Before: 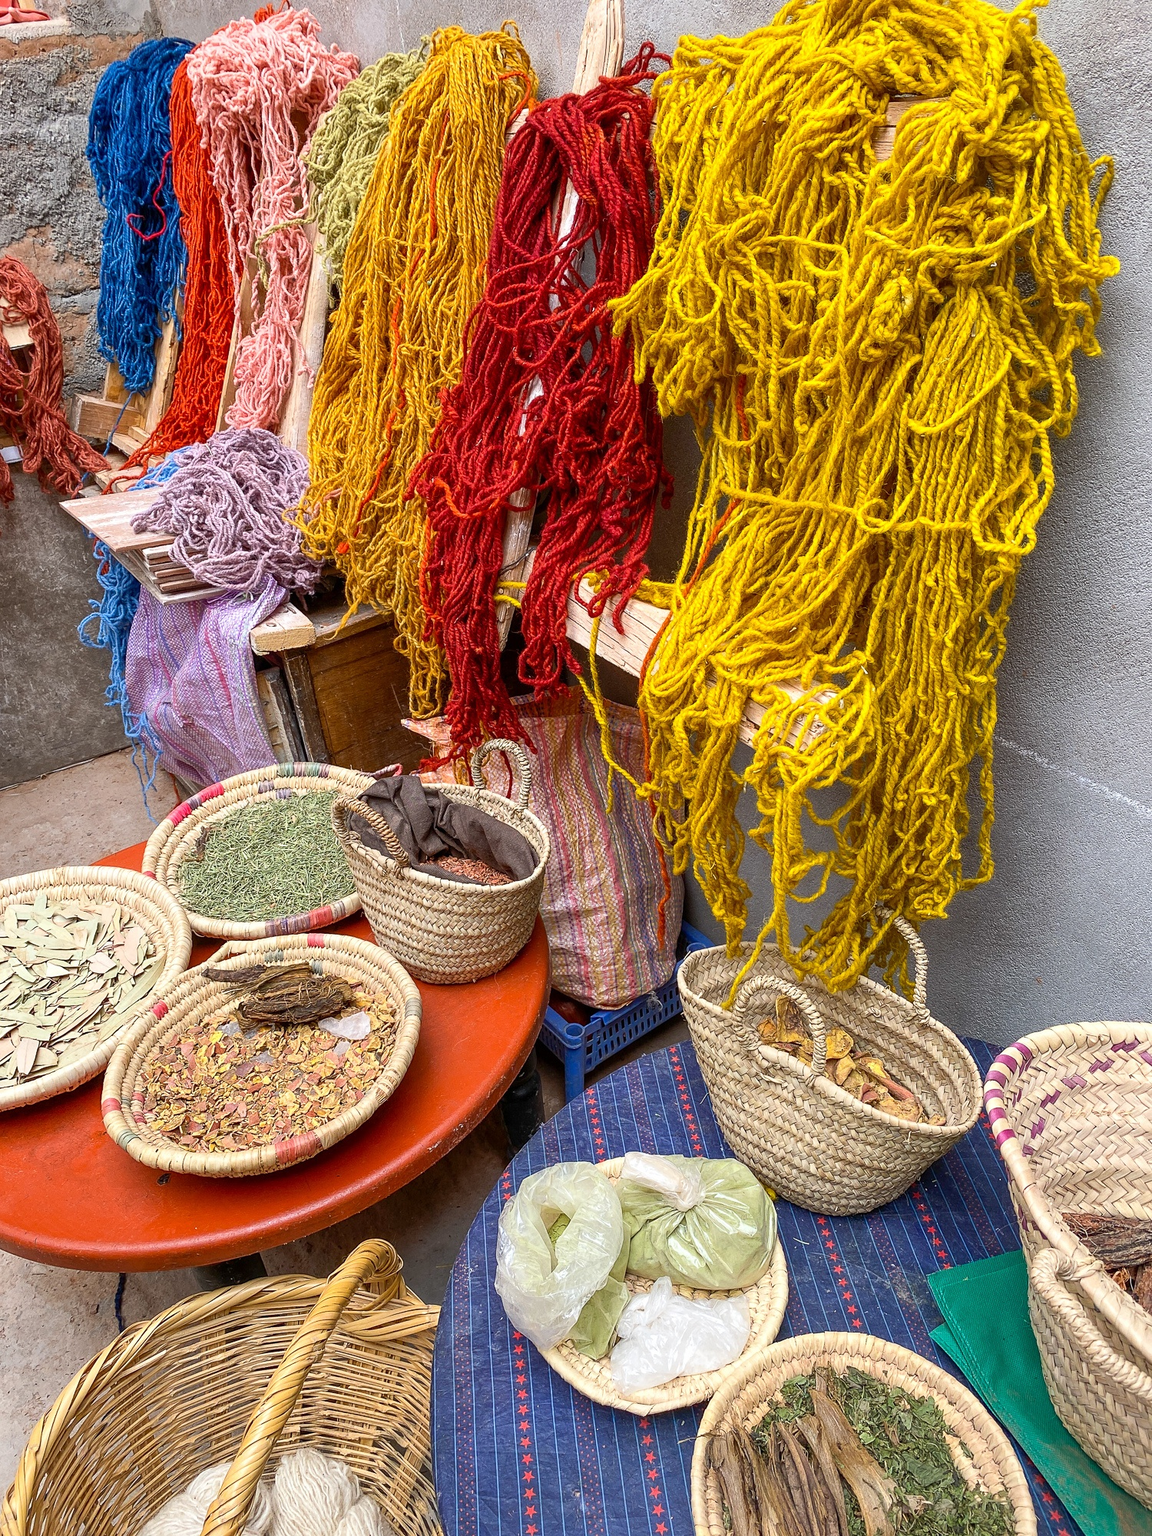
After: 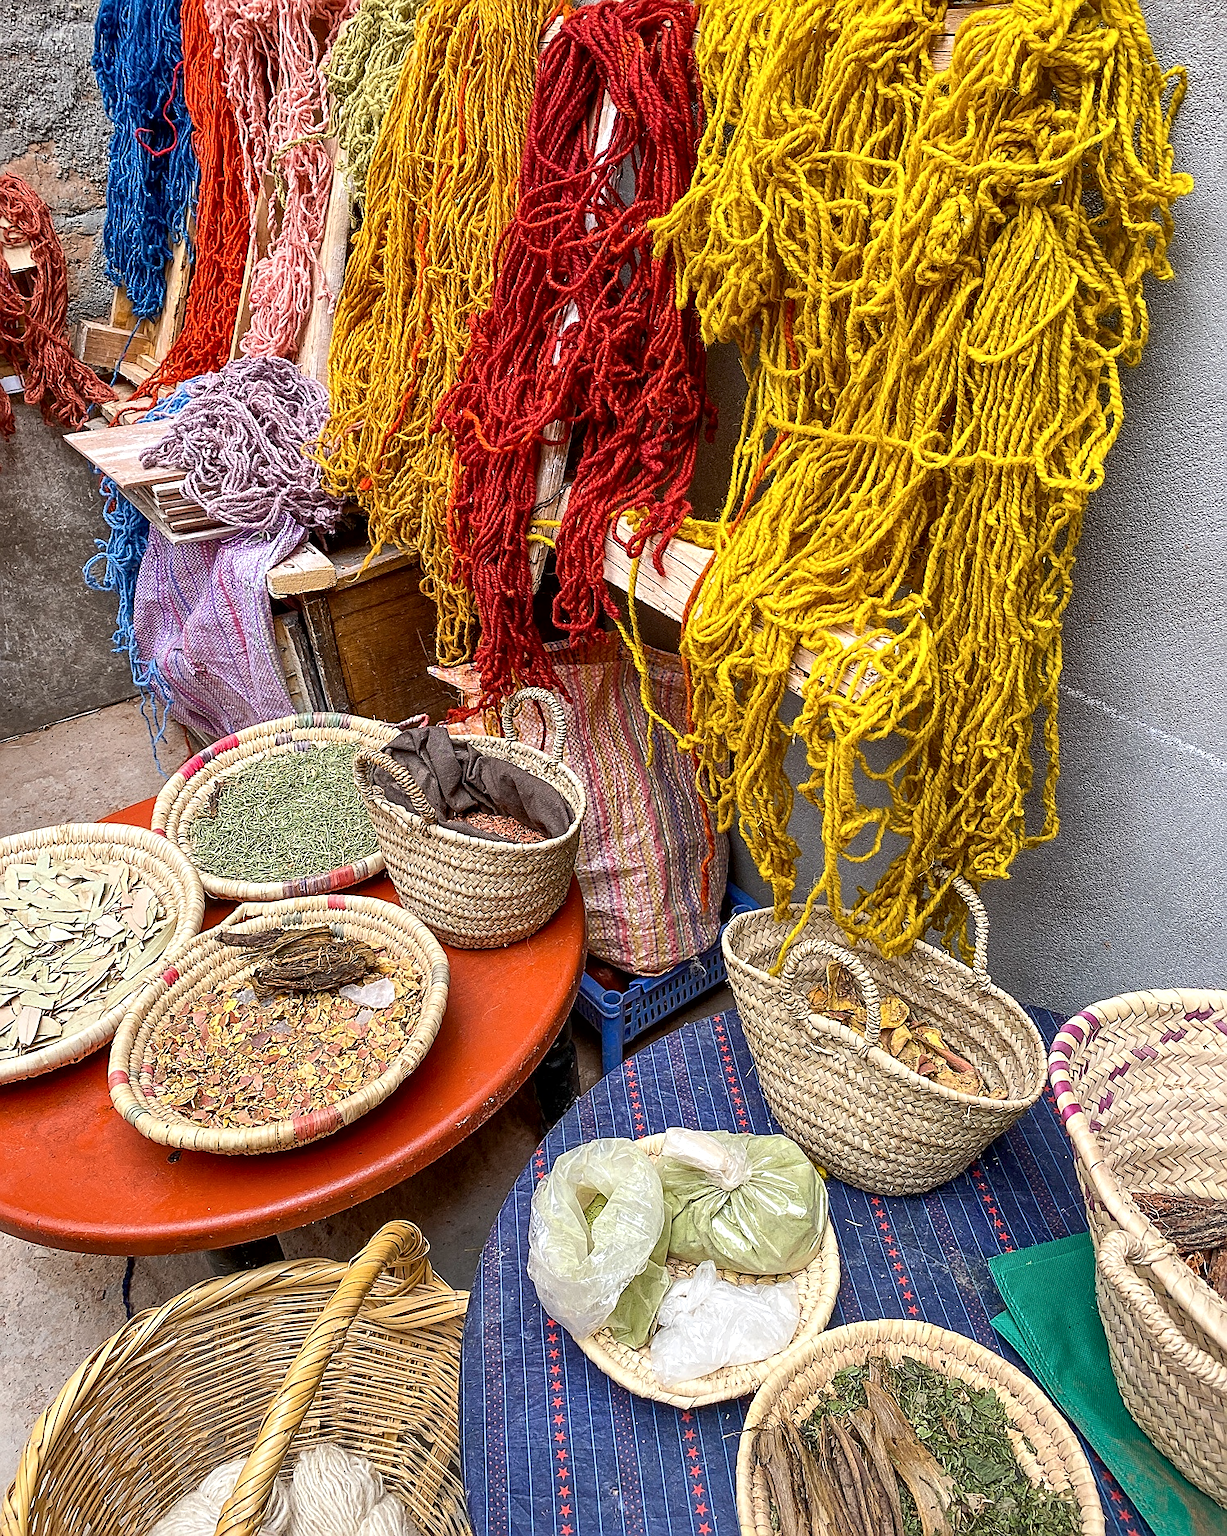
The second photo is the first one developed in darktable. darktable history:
crop and rotate: top 6.116%
local contrast: mode bilateral grid, contrast 20, coarseness 50, detail 149%, midtone range 0.2
sharpen: on, module defaults
